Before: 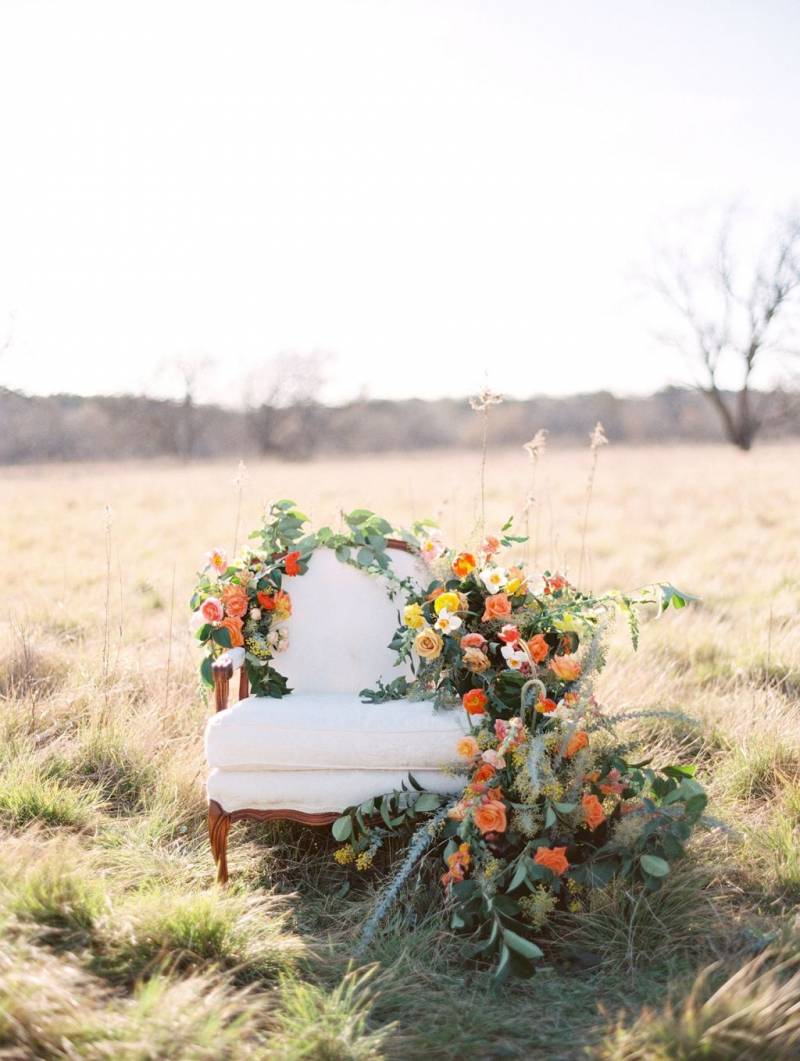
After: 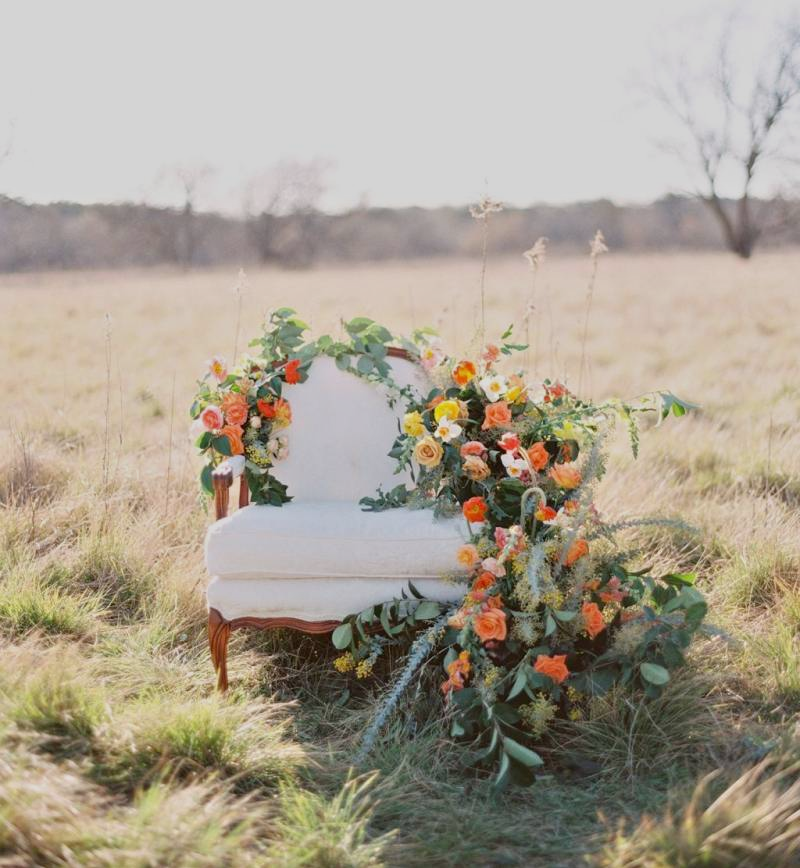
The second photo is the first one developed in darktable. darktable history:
tone equalizer: -8 EV -0.001 EV, -7 EV 0.004 EV, -6 EV -0.029 EV, -5 EV 0.014 EV, -4 EV -0.022 EV, -3 EV 0.021 EV, -2 EV -0.046 EV, -1 EV -0.307 EV, +0 EV -0.597 EV, mask exposure compensation -0.492 EV
crop and rotate: top 18.187%
